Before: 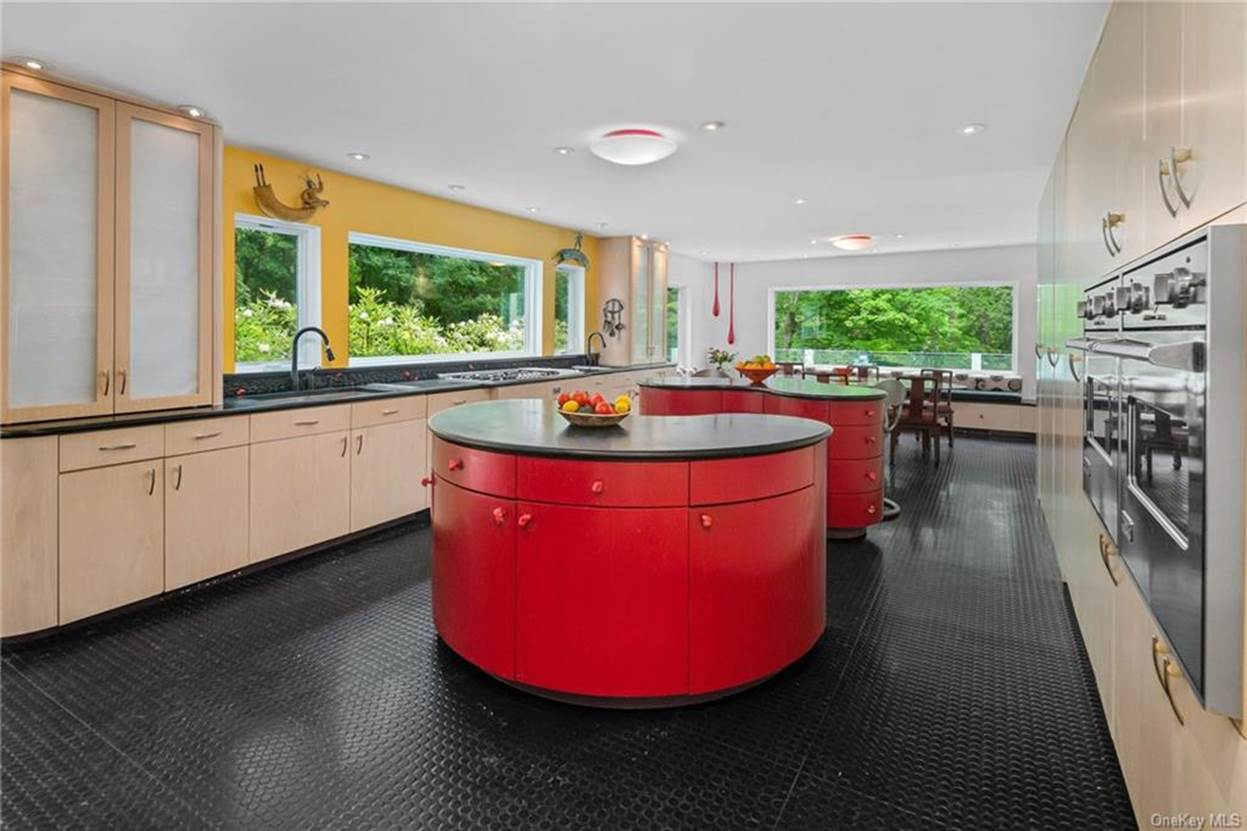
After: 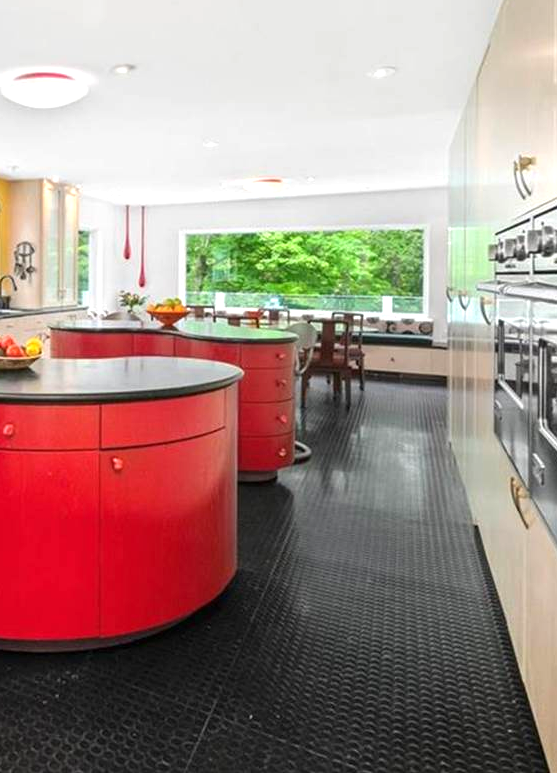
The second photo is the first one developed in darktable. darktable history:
crop: left 47.257%, top 6.924%, right 8.004%
exposure: exposure 0.659 EV, compensate highlight preservation false
